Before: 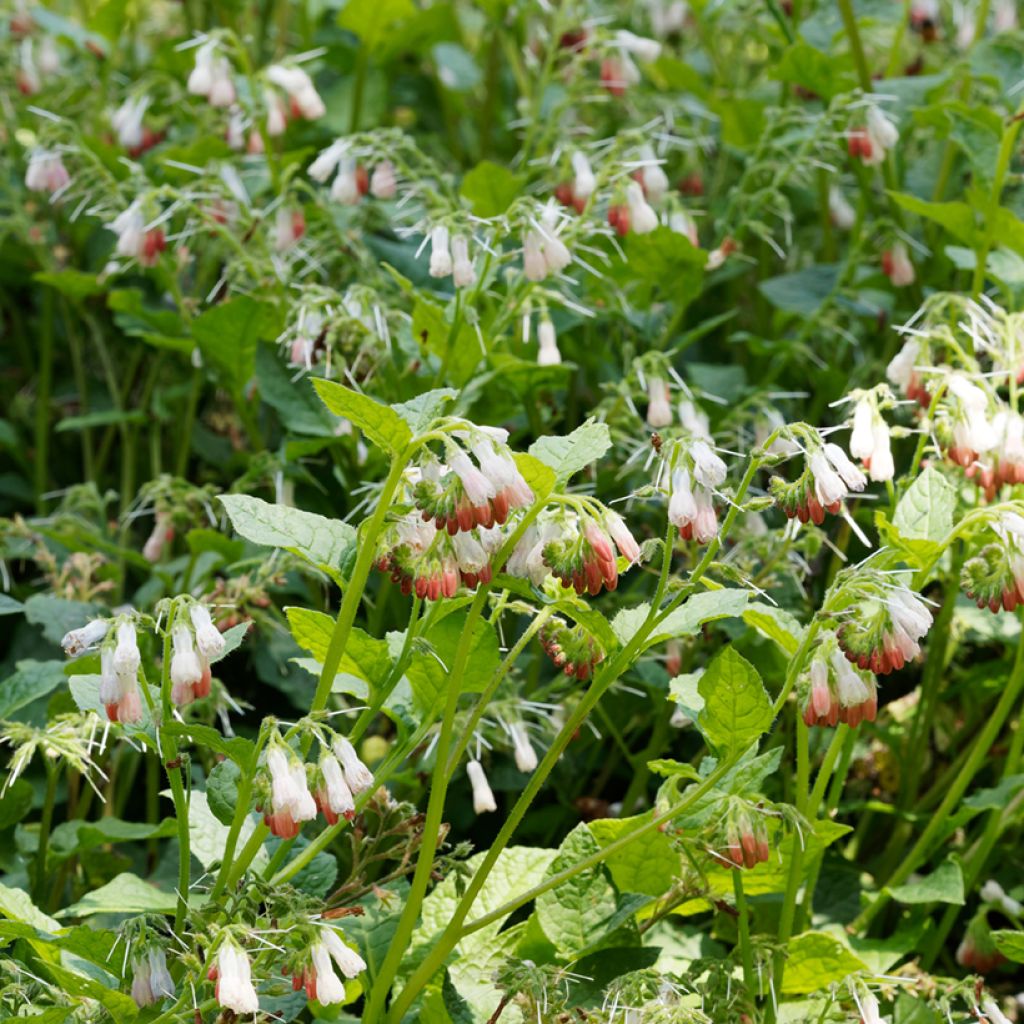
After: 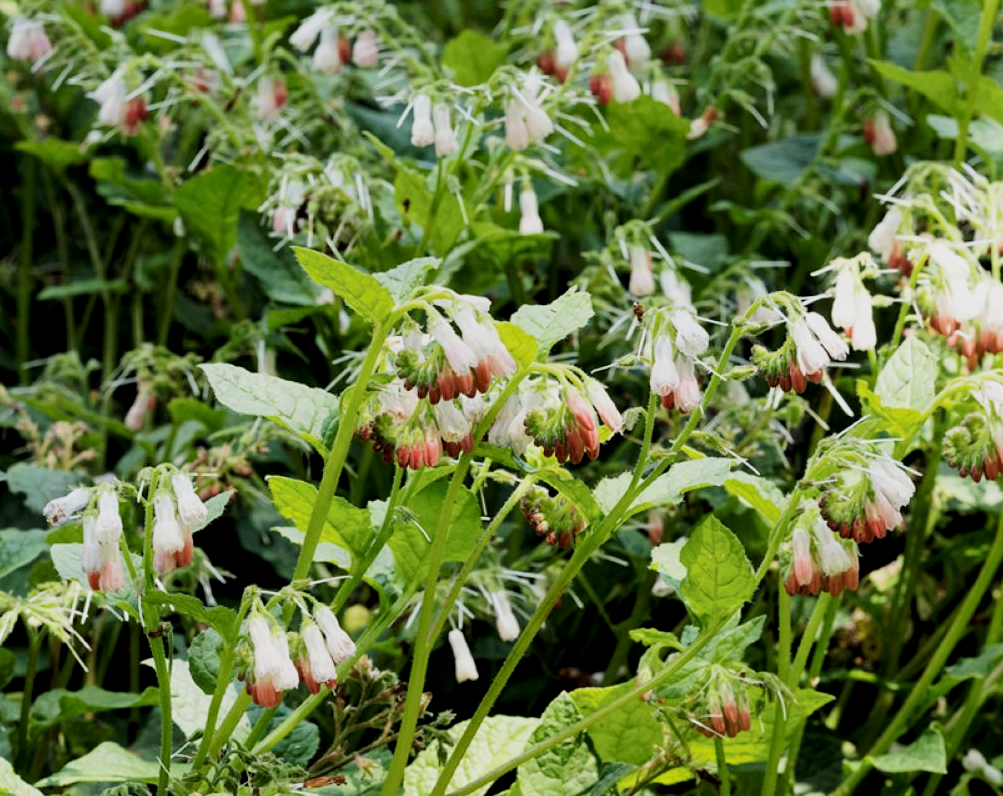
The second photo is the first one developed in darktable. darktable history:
filmic rgb: black relative exposure -5.07 EV, white relative exposure 3.95 EV, hardness 2.88, contrast 1.299, highlights saturation mix -29.67%, contrast in shadows safe
local contrast: highlights 102%, shadows 102%, detail 120%, midtone range 0.2
crop and rotate: left 1.81%, top 12.881%, right 0.239%, bottom 9.372%
